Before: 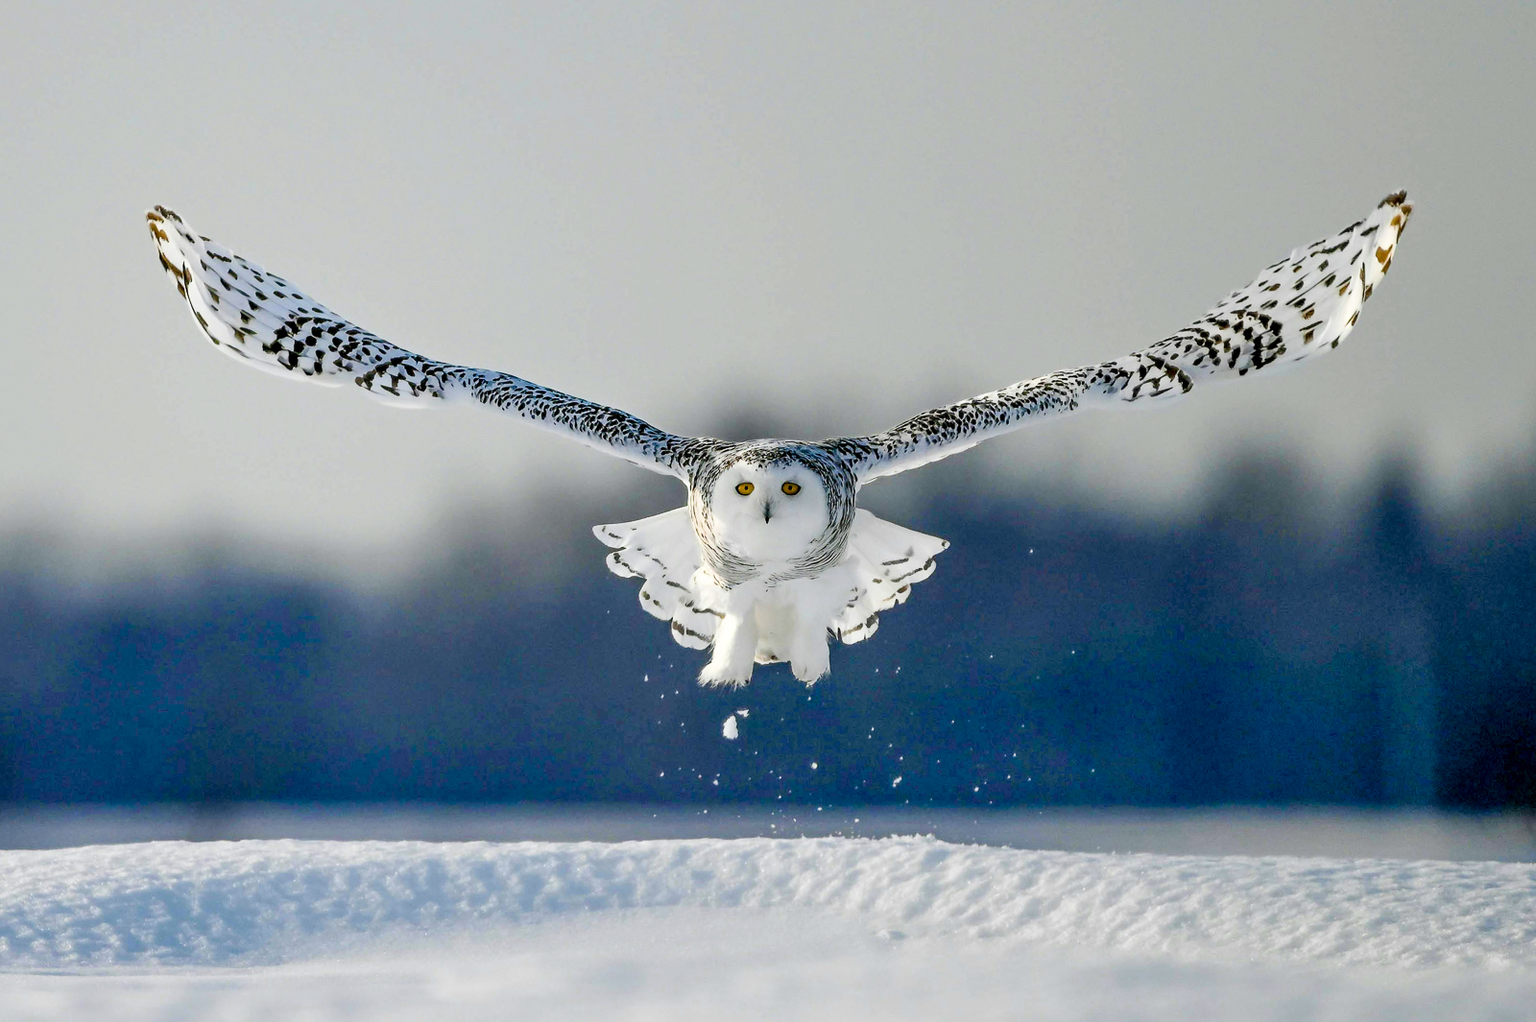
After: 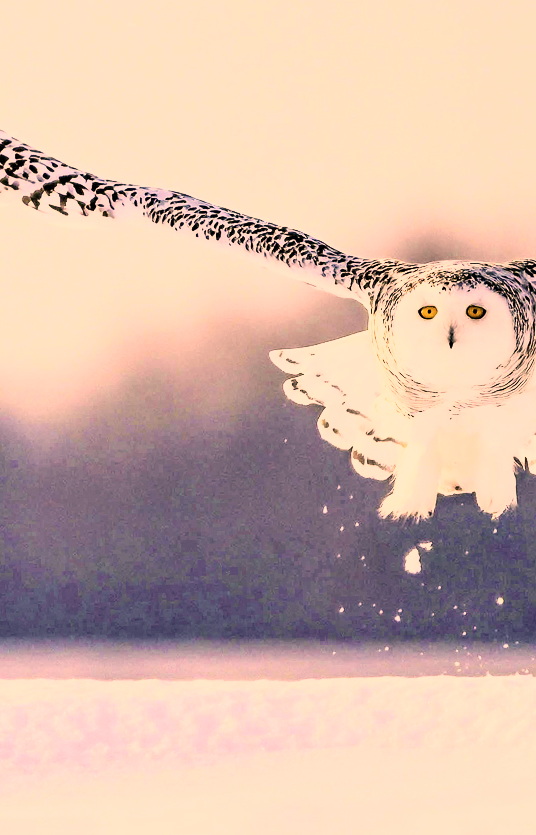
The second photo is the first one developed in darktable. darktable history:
crop and rotate: left 21.77%, top 18.528%, right 44.676%, bottom 2.997%
color correction: highlights a* 40, highlights b* 40, saturation 0.69
base curve: curves: ch0 [(0, 0) (0.018, 0.026) (0.143, 0.37) (0.33, 0.731) (0.458, 0.853) (0.735, 0.965) (0.905, 0.986) (1, 1)]
rotate and perspective: automatic cropping original format, crop left 0, crop top 0
